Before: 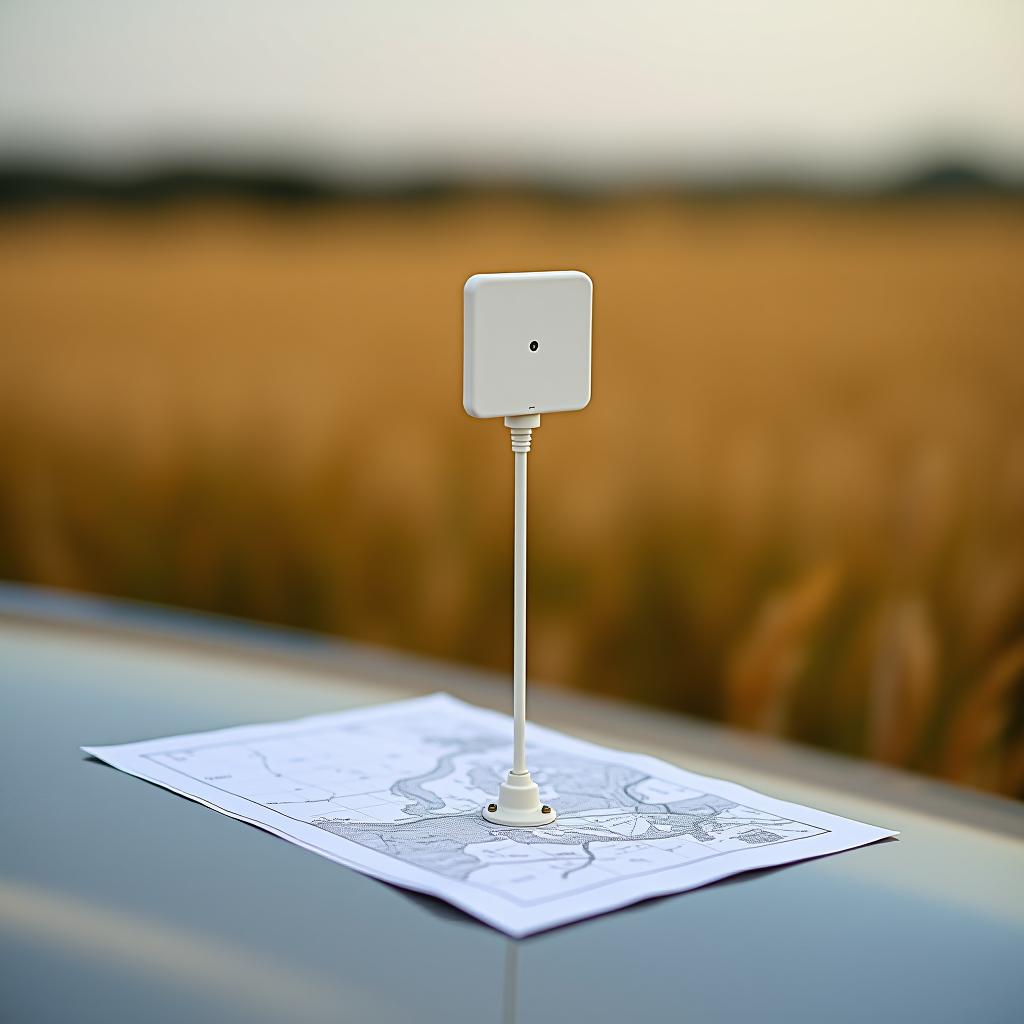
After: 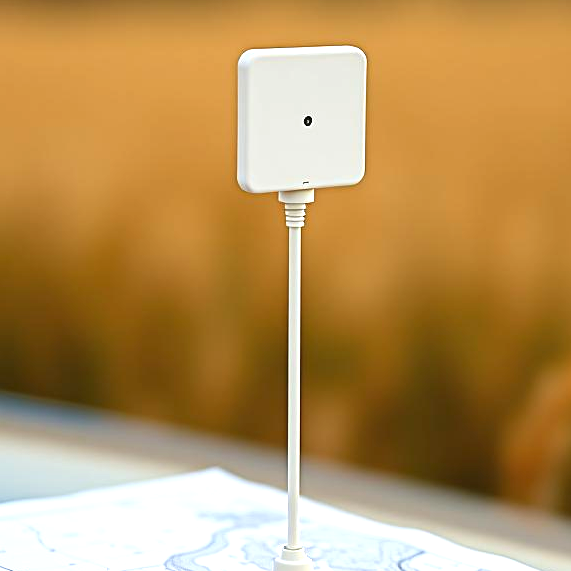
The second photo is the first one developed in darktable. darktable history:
exposure: exposure 0.661 EV, compensate highlight preservation false
crop and rotate: left 22.13%, top 22.054%, right 22.026%, bottom 22.102%
